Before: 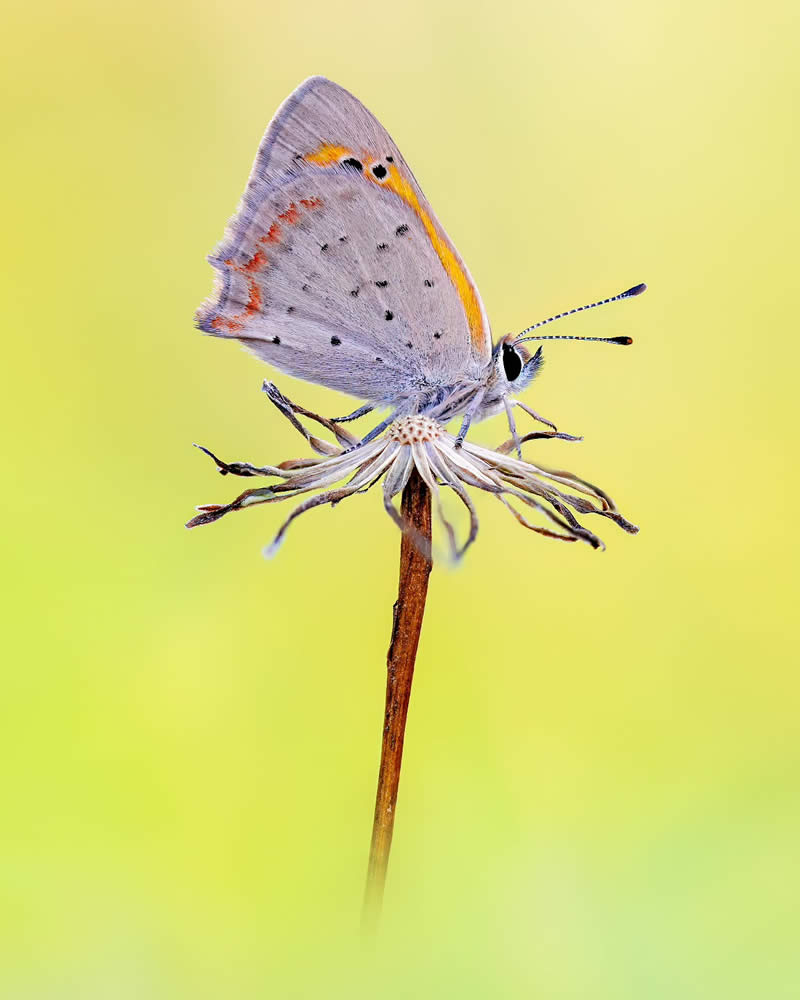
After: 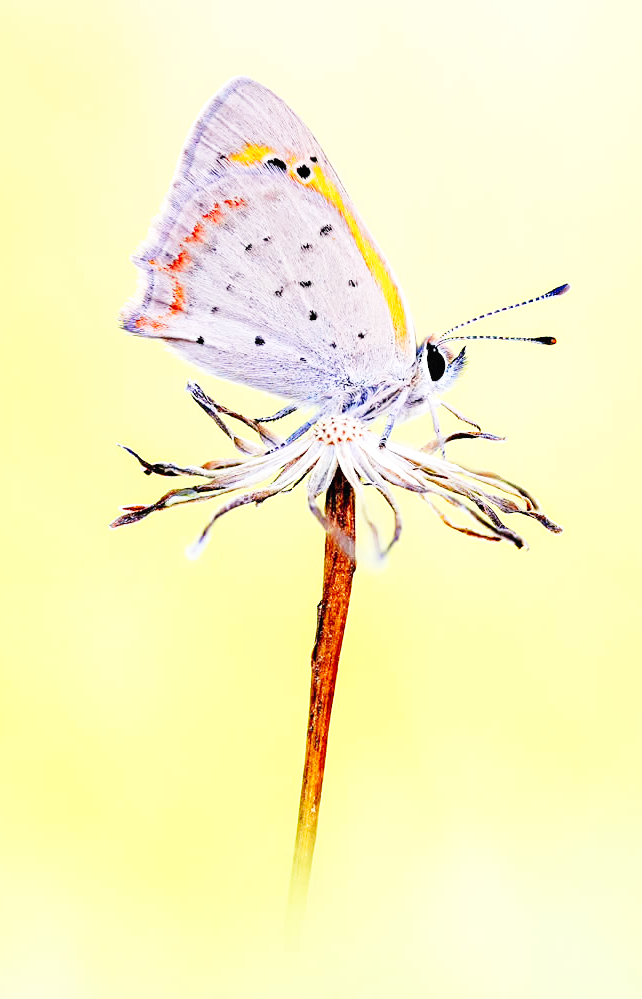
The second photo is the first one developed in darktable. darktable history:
crop and rotate: left 9.521%, right 10.212%
base curve: curves: ch0 [(0, 0.003) (0.001, 0.002) (0.006, 0.004) (0.02, 0.022) (0.048, 0.086) (0.094, 0.234) (0.162, 0.431) (0.258, 0.629) (0.385, 0.8) (0.548, 0.918) (0.751, 0.988) (1, 1)], preserve colors none
